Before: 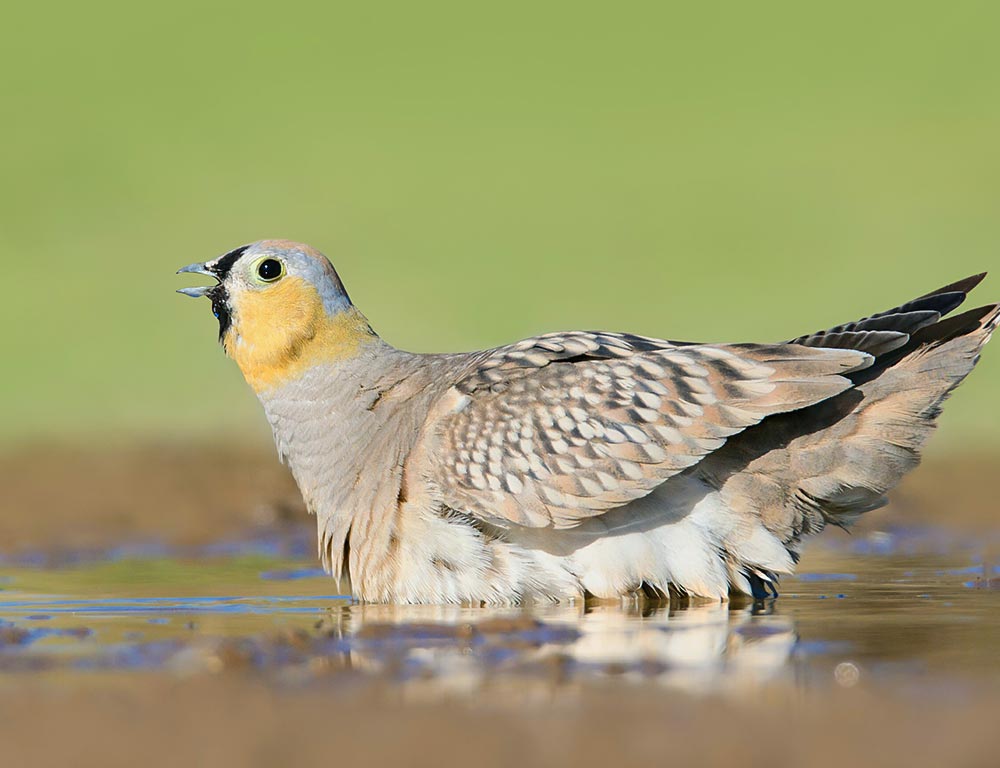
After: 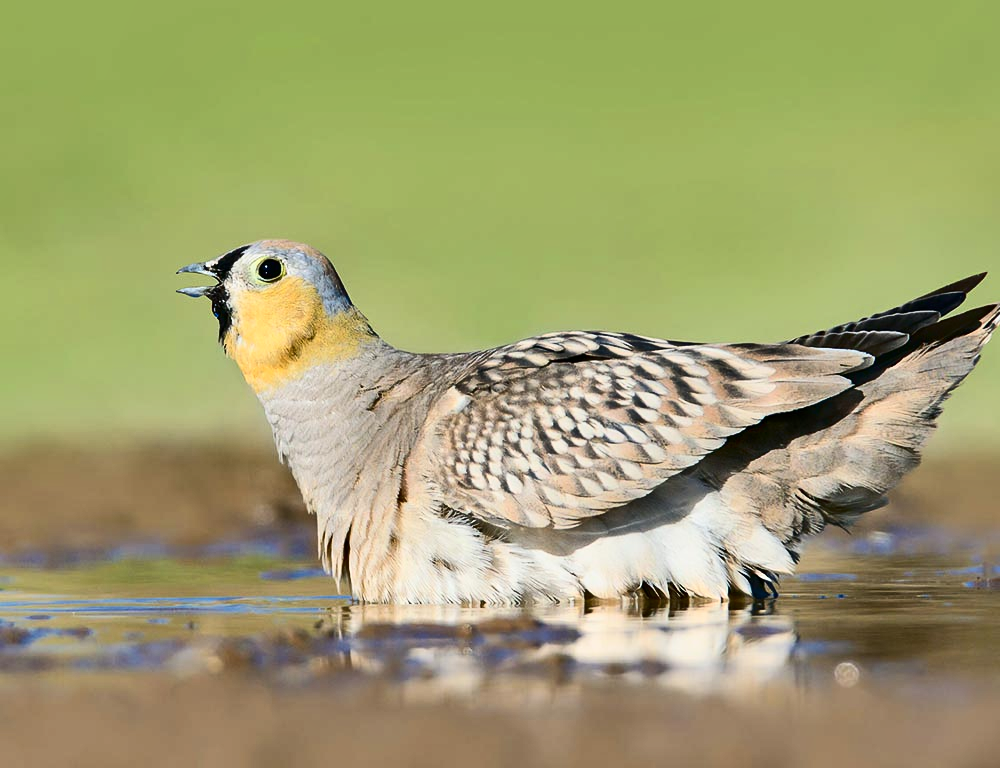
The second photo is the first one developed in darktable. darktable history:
contrast brightness saturation: contrast 0.277
shadows and highlights: shadows 40.31, highlights -55.46, low approximation 0.01, soften with gaussian
